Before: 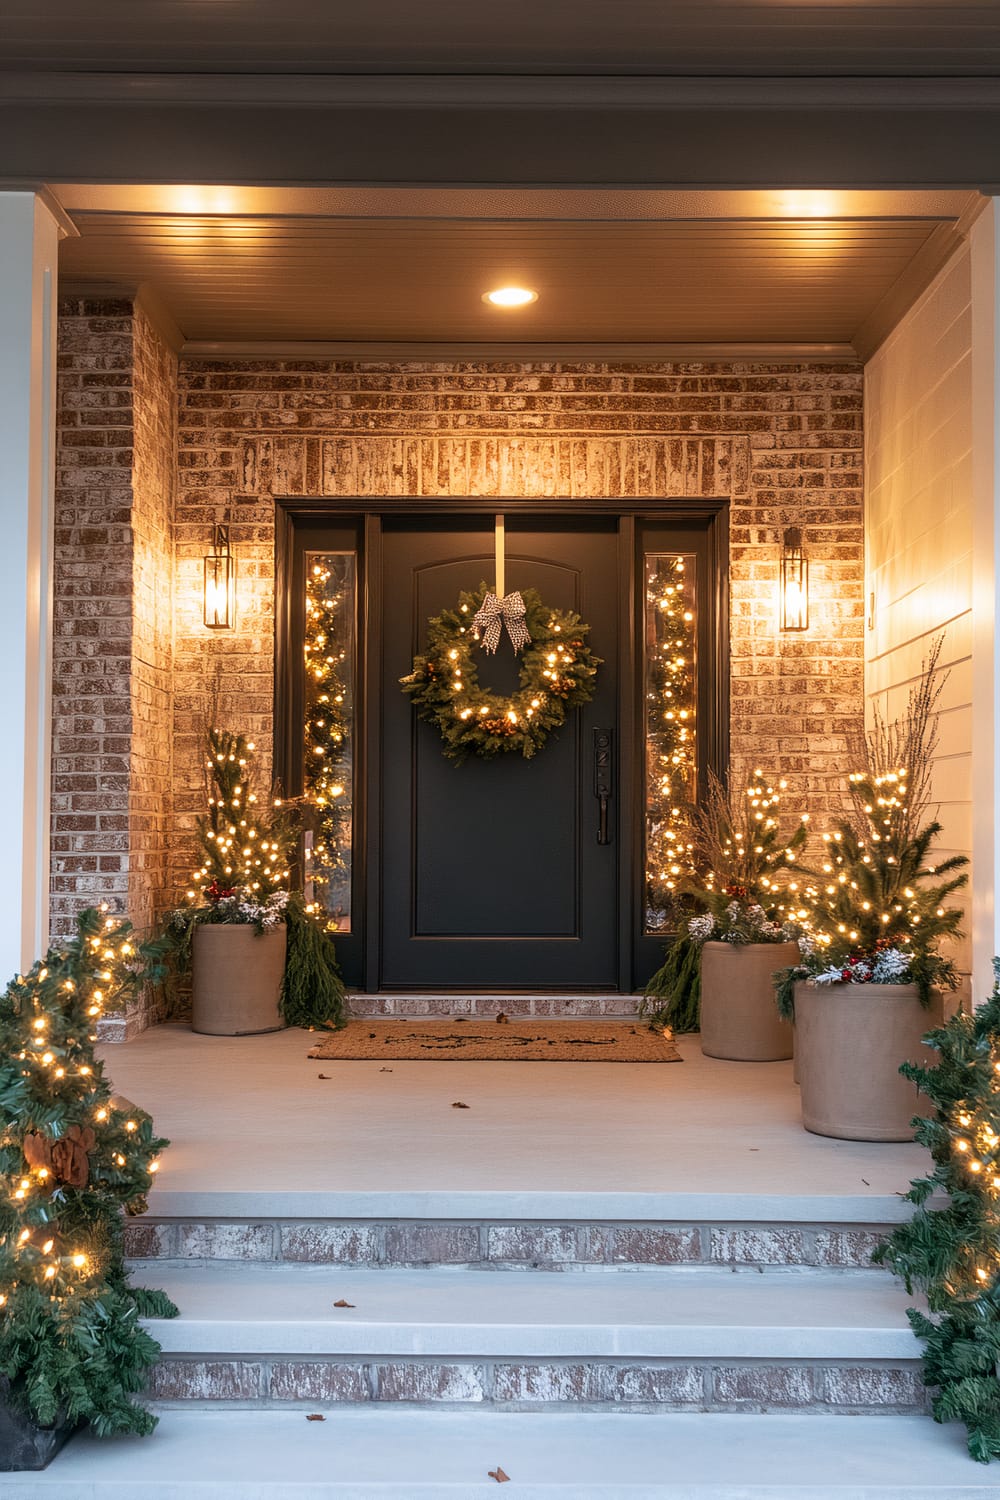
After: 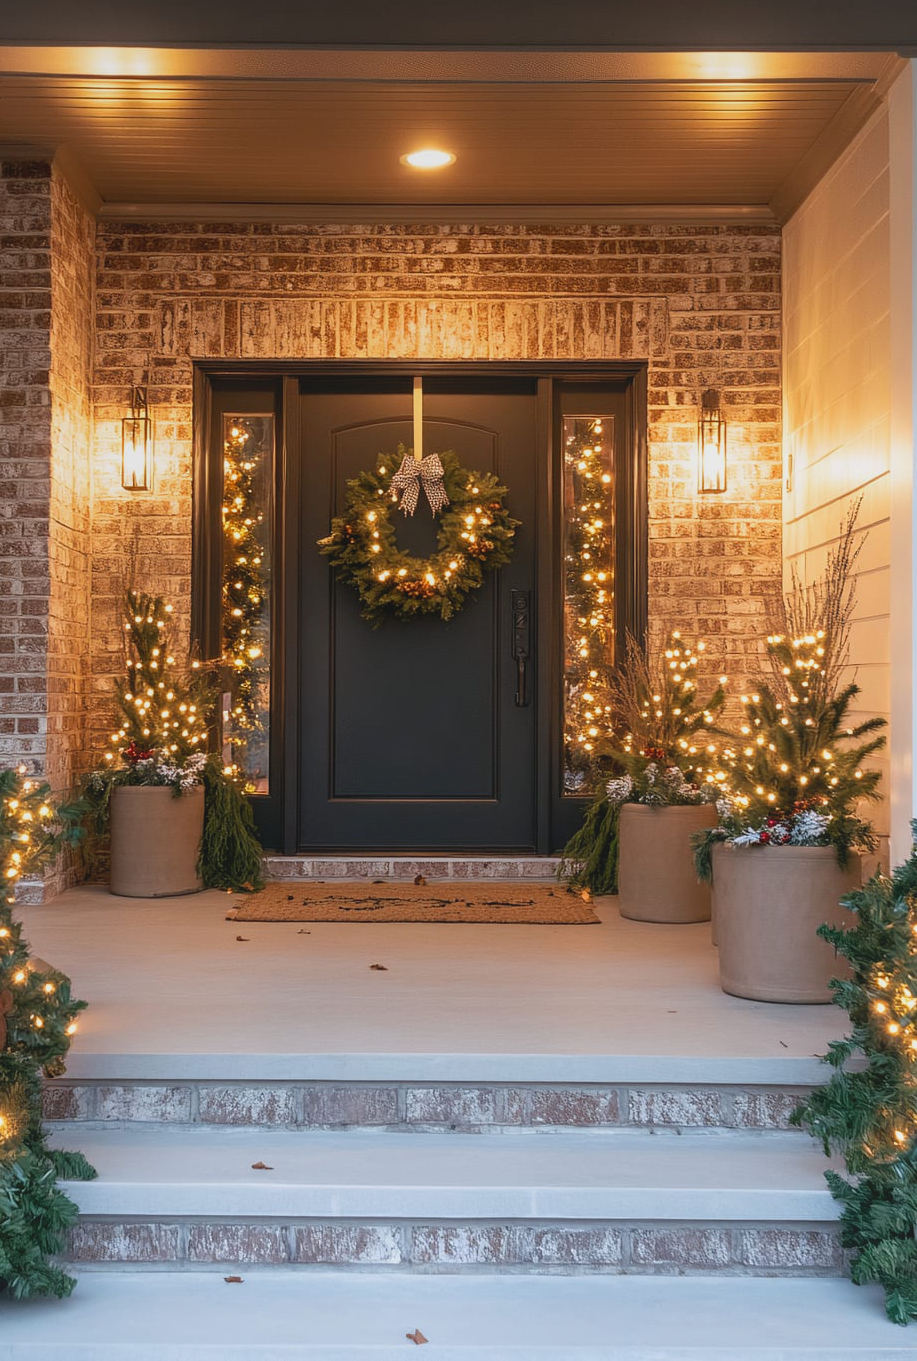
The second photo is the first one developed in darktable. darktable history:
crop and rotate: left 8.281%, top 9.225%
local contrast: highlights 67%, shadows 64%, detail 83%, midtone range 0.323
